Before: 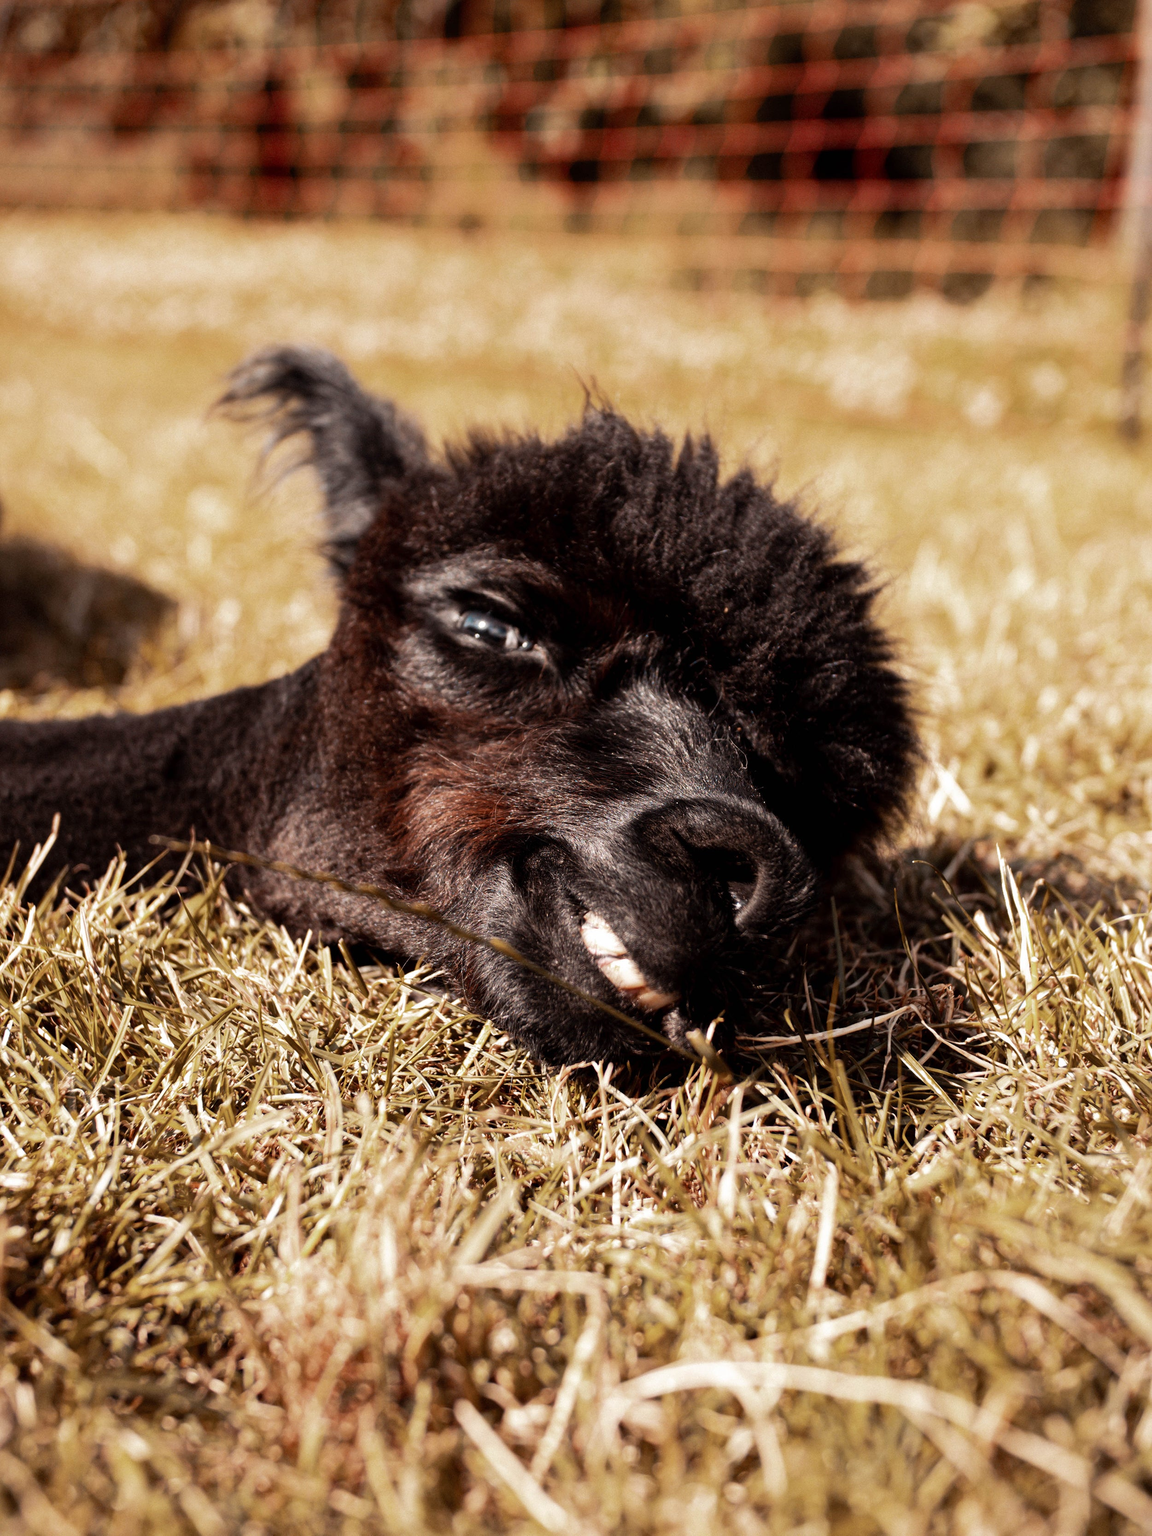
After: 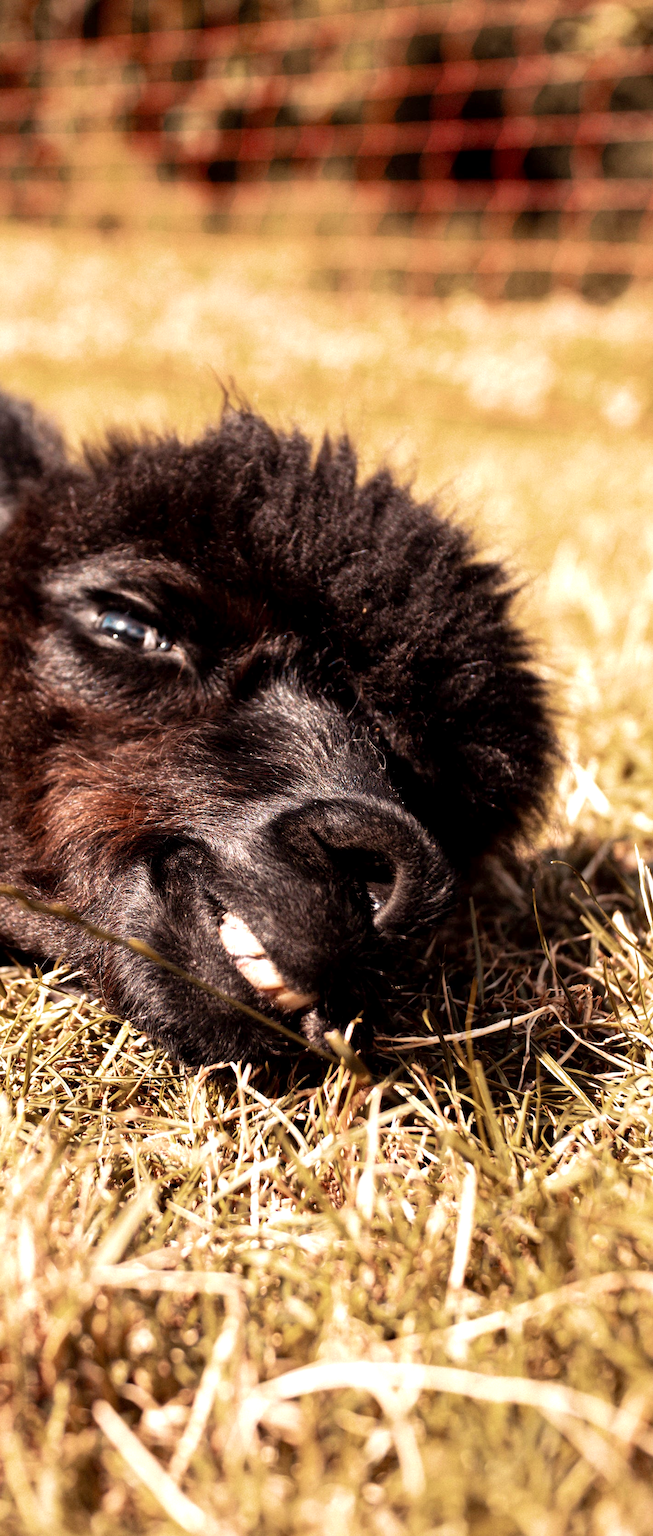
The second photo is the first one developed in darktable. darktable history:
exposure: black level correction 0.001, exposure 0.5 EV, compensate exposure bias true, compensate highlight preservation false
velvia: strength 30%
crop: left 31.458%, top 0%, right 11.876%
